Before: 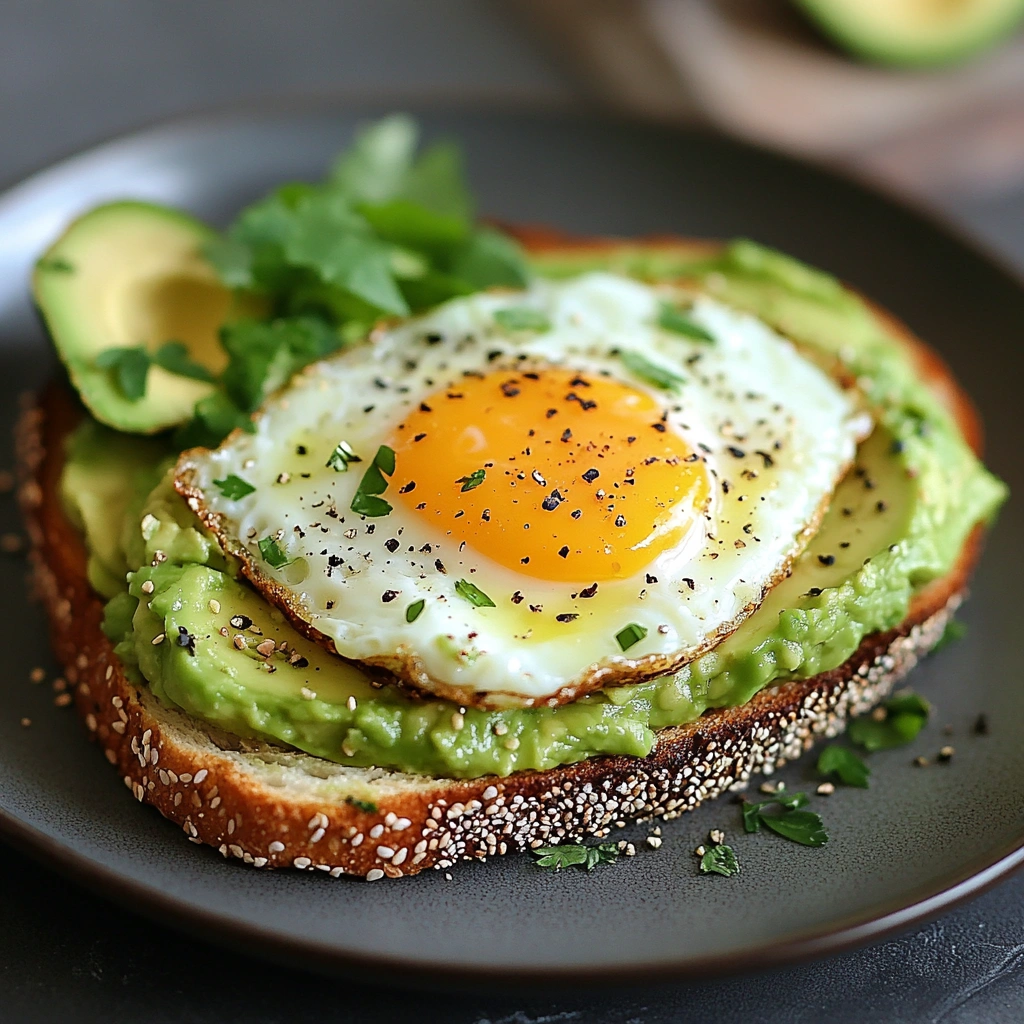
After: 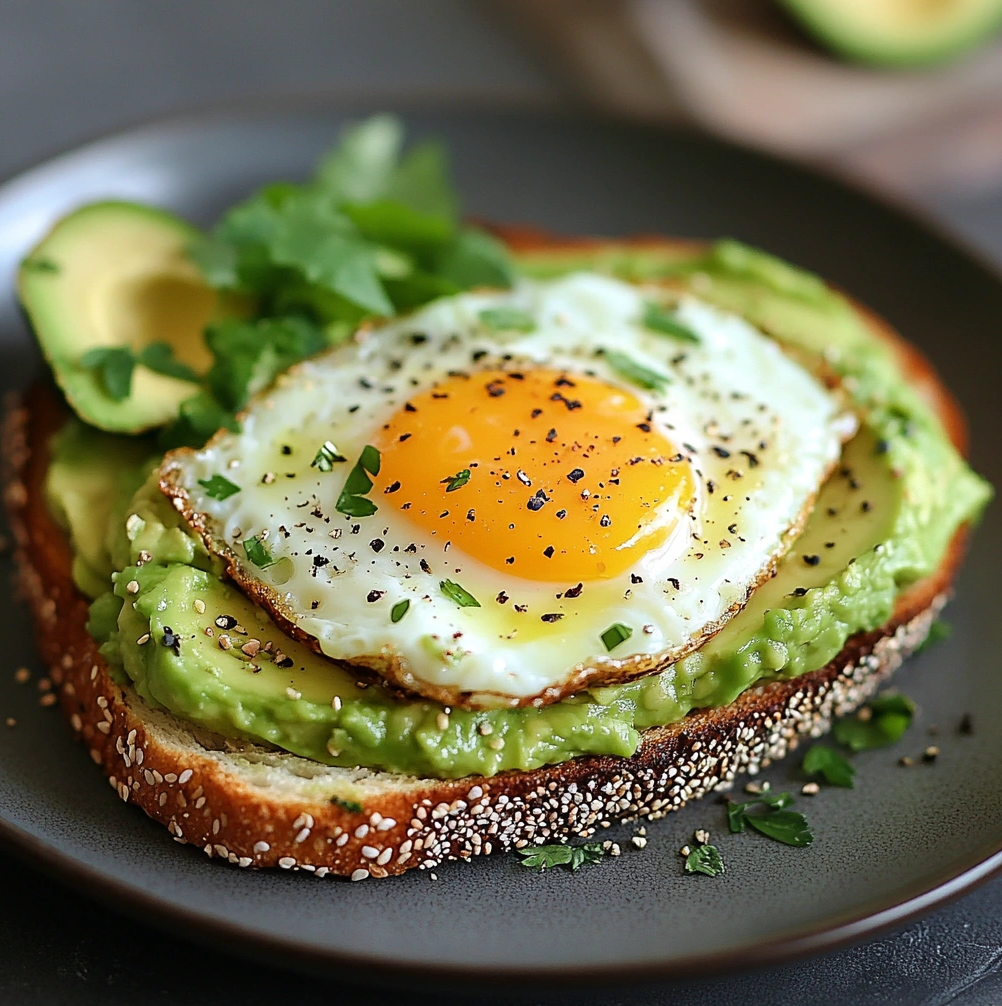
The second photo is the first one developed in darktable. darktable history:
crop and rotate: left 1.557%, right 0.567%, bottom 1.752%
